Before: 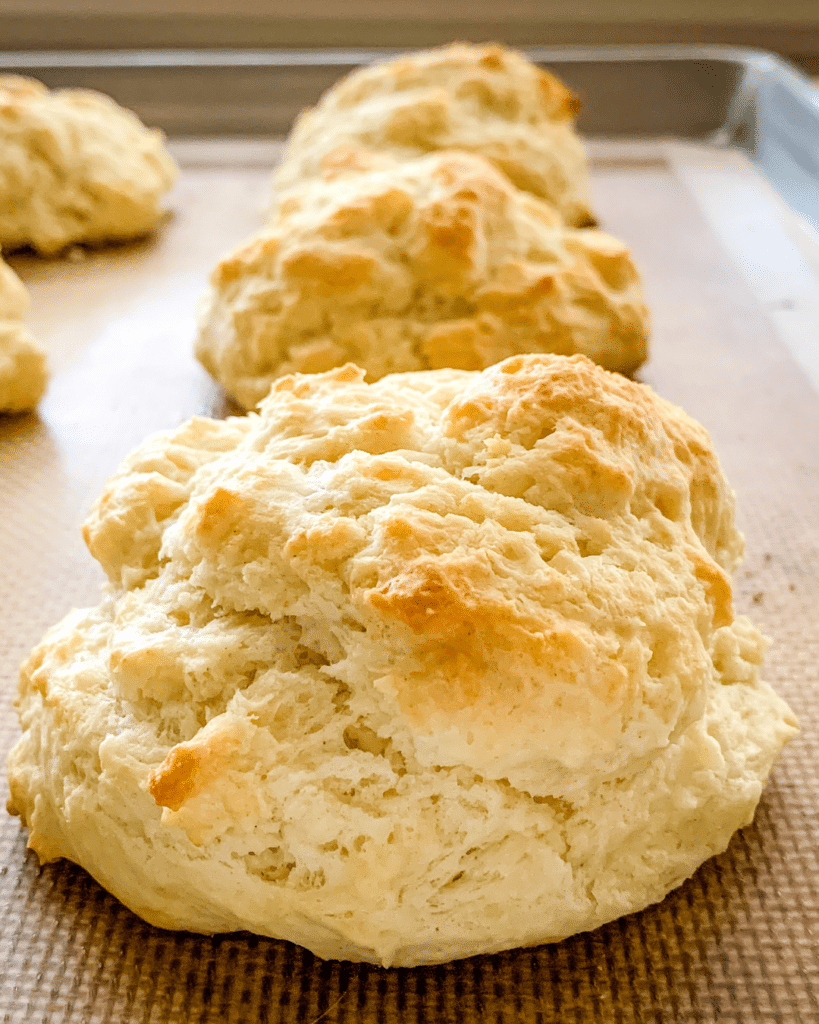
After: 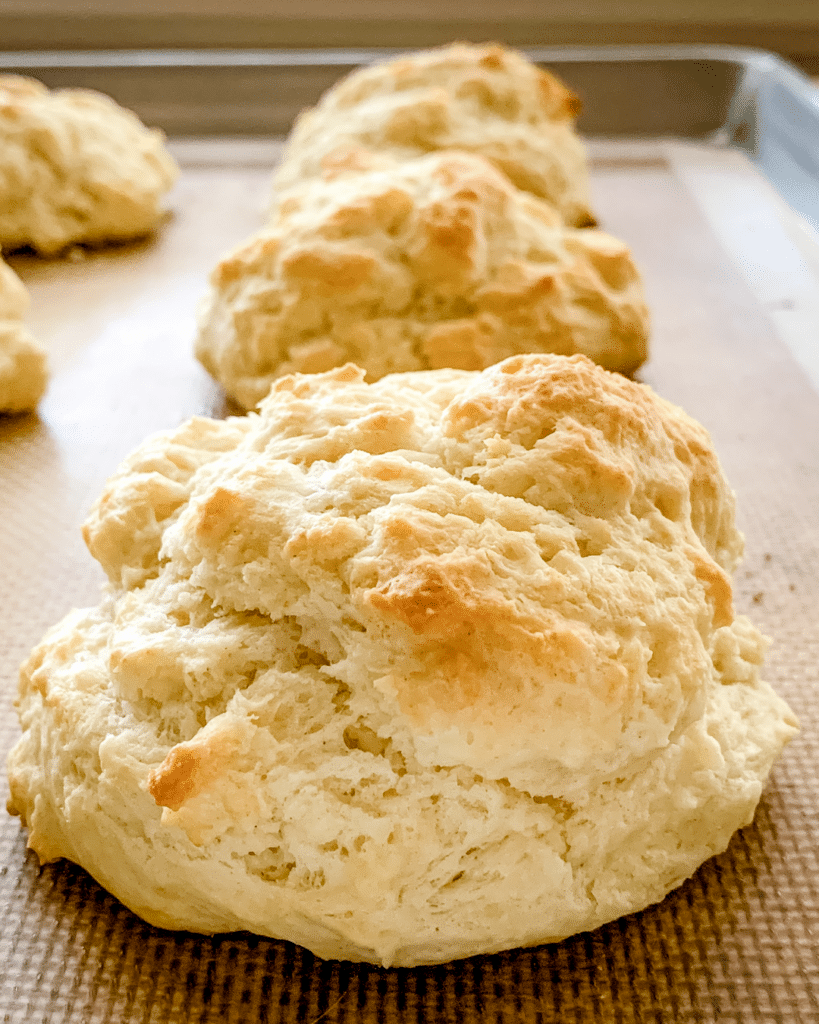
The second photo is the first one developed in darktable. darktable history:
color balance rgb: global offset › luminance -0.367%, linear chroma grading › shadows -1.78%, linear chroma grading › highlights -14.838%, linear chroma grading › global chroma -9.708%, linear chroma grading › mid-tones -10.158%, perceptual saturation grading › global saturation 27.569%, perceptual saturation grading › highlights -25.83%, perceptual saturation grading › shadows 25.181%, global vibrance 20%
